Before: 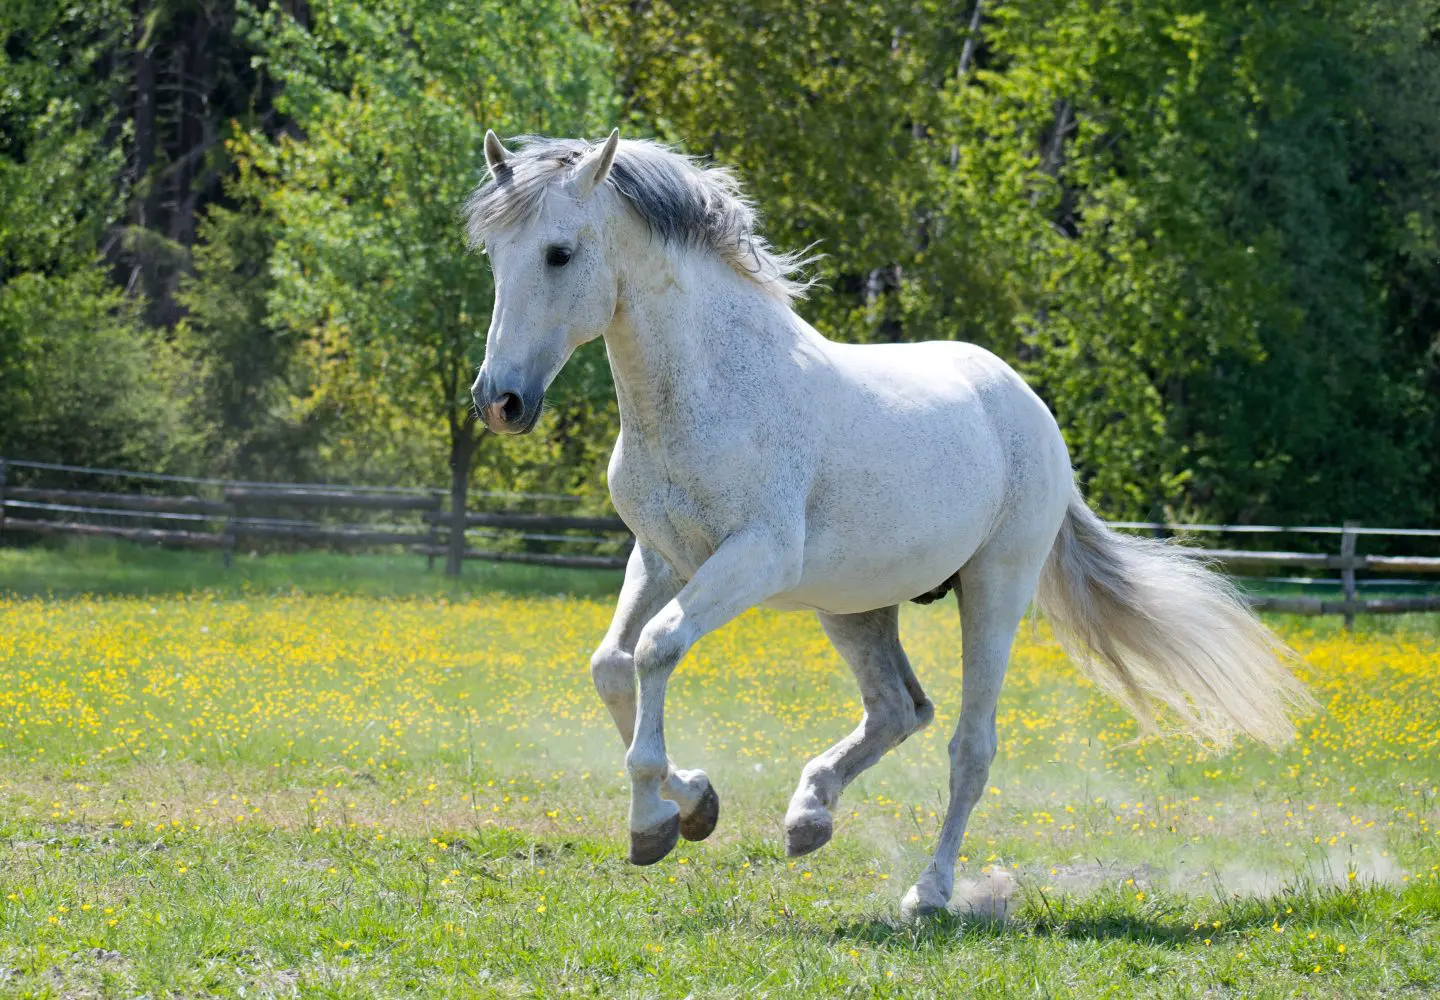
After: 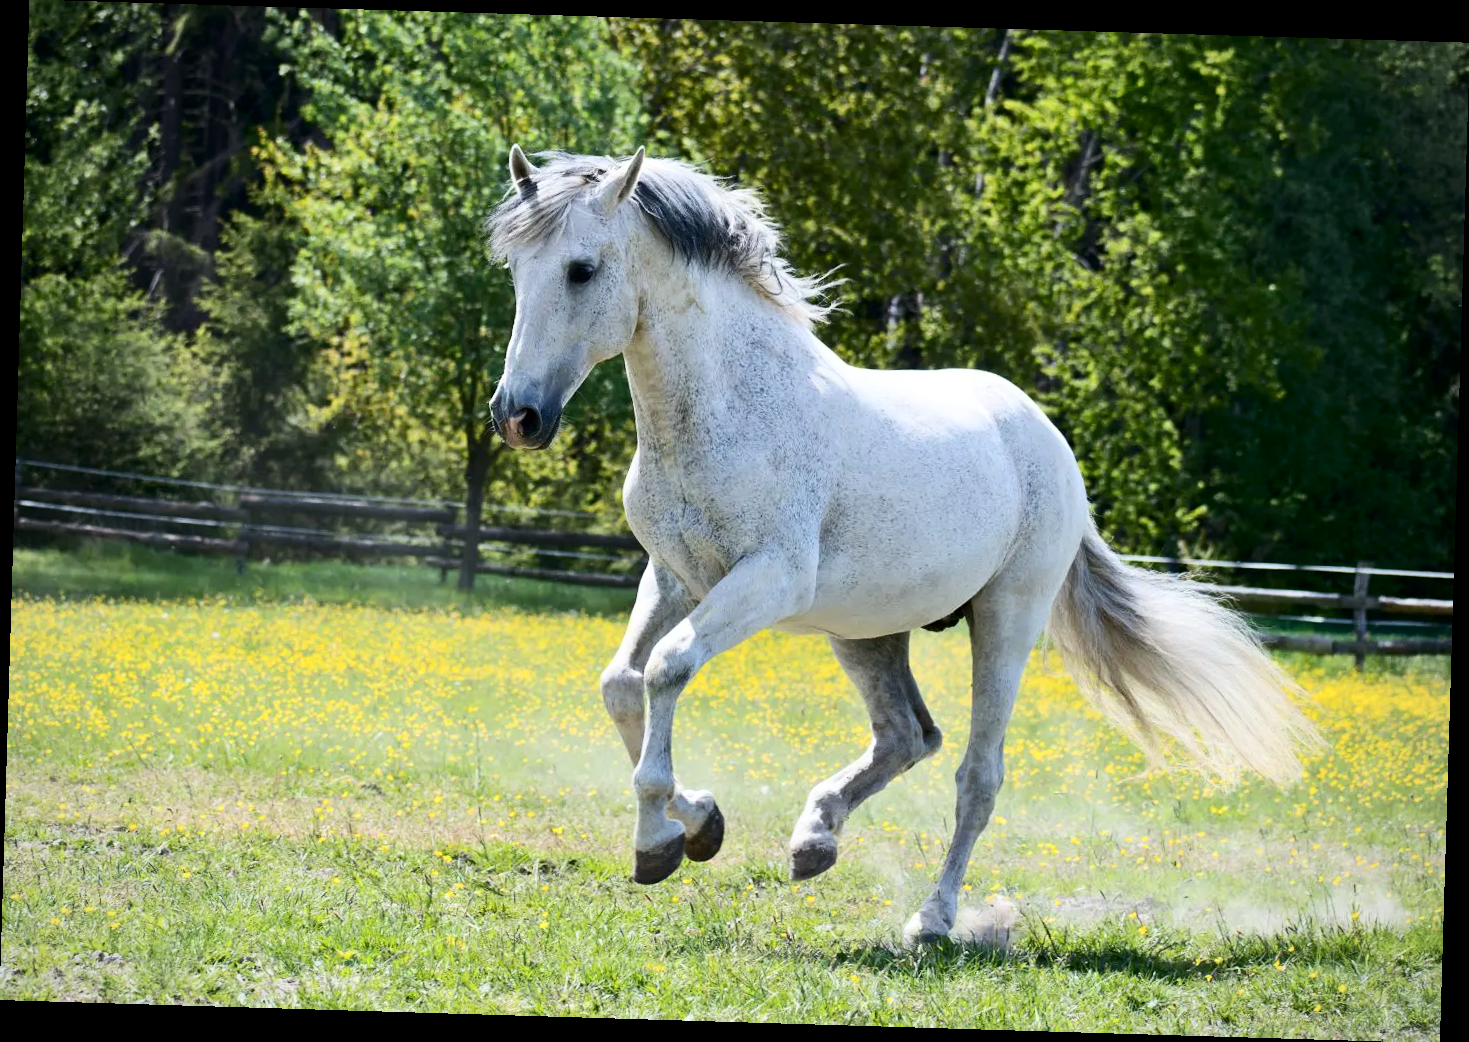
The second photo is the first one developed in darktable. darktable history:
rotate and perspective: rotation 1.72°, automatic cropping off
vignetting: fall-off radius 93.87%
shadows and highlights: shadows 4.1, highlights -17.6, soften with gaussian
contrast brightness saturation: contrast 0.28
